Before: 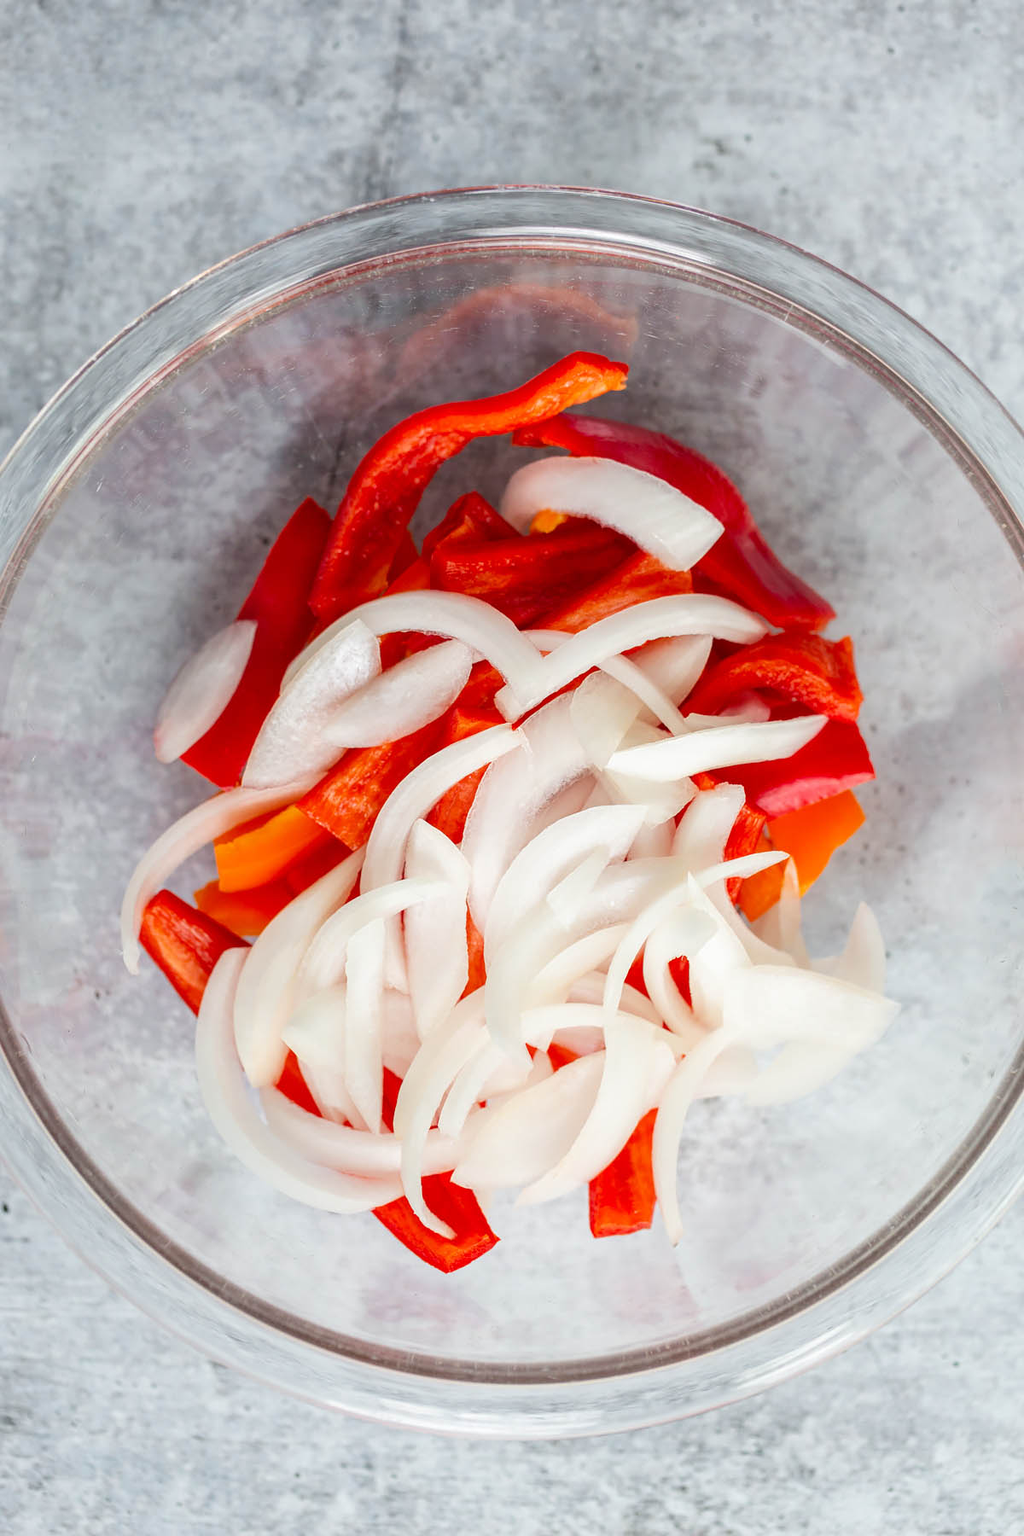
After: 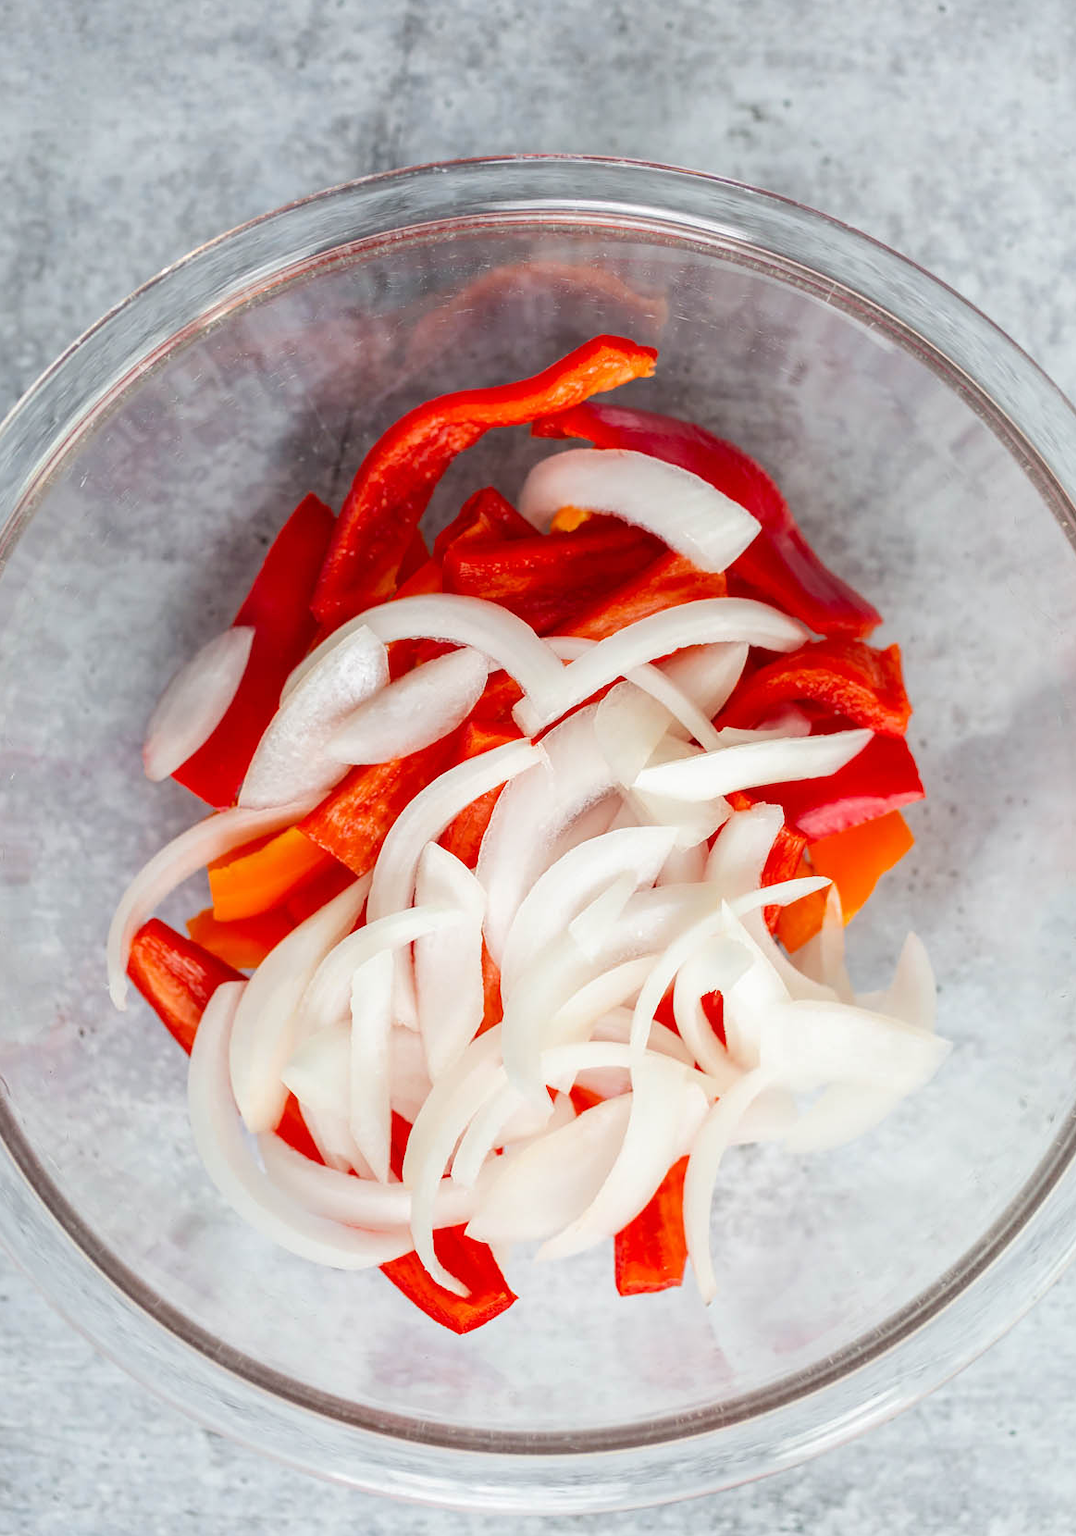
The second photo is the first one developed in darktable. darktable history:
crop: left 2.249%, top 2.833%, right 0.808%, bottom 4.93%
